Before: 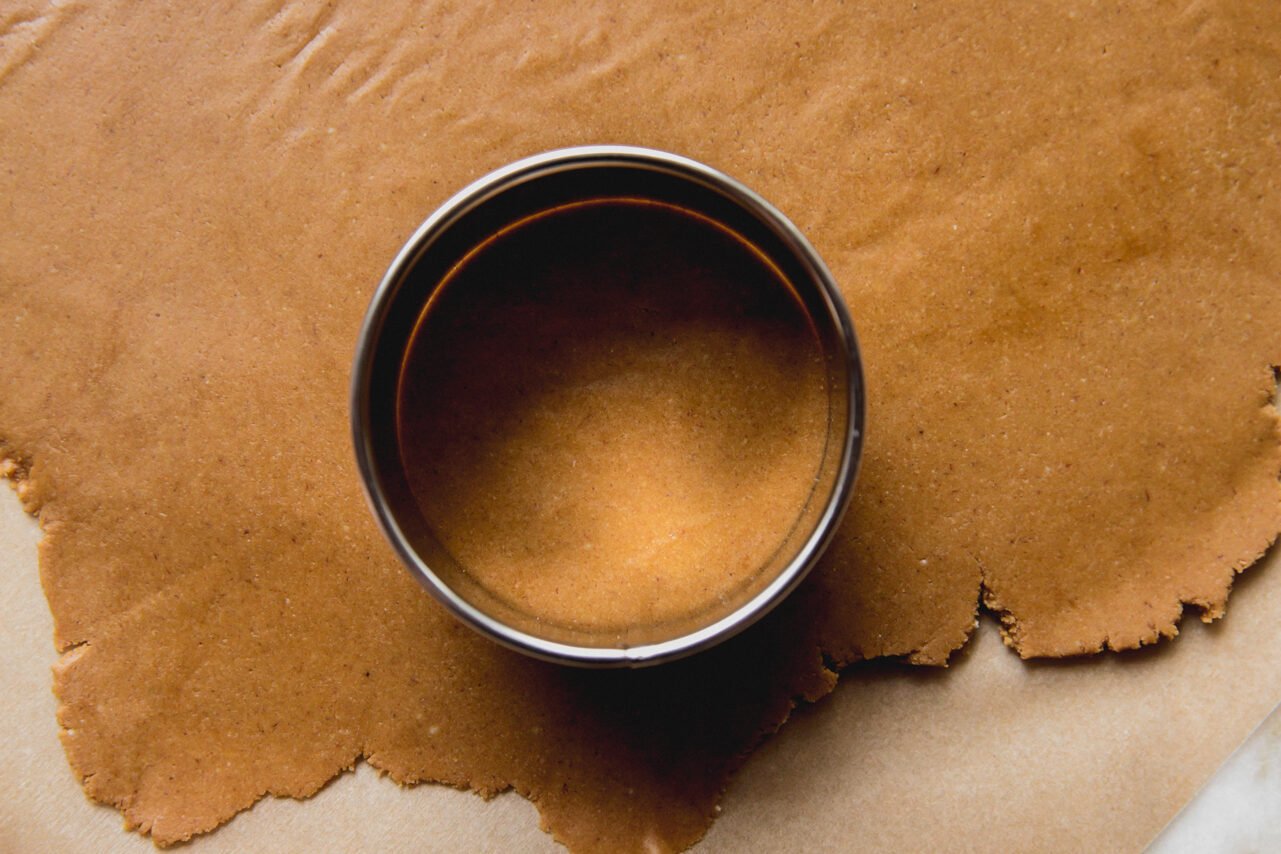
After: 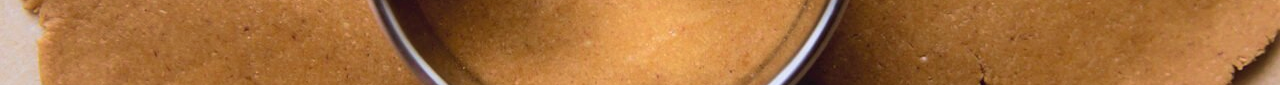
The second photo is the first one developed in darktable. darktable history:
color calibration: illuminant as shot in camera, x 0.358, y 0.373, temperature 4628.91 K
crop and rotate: top 59.084%, bottom 30.916%
velvia: on, module defaults
